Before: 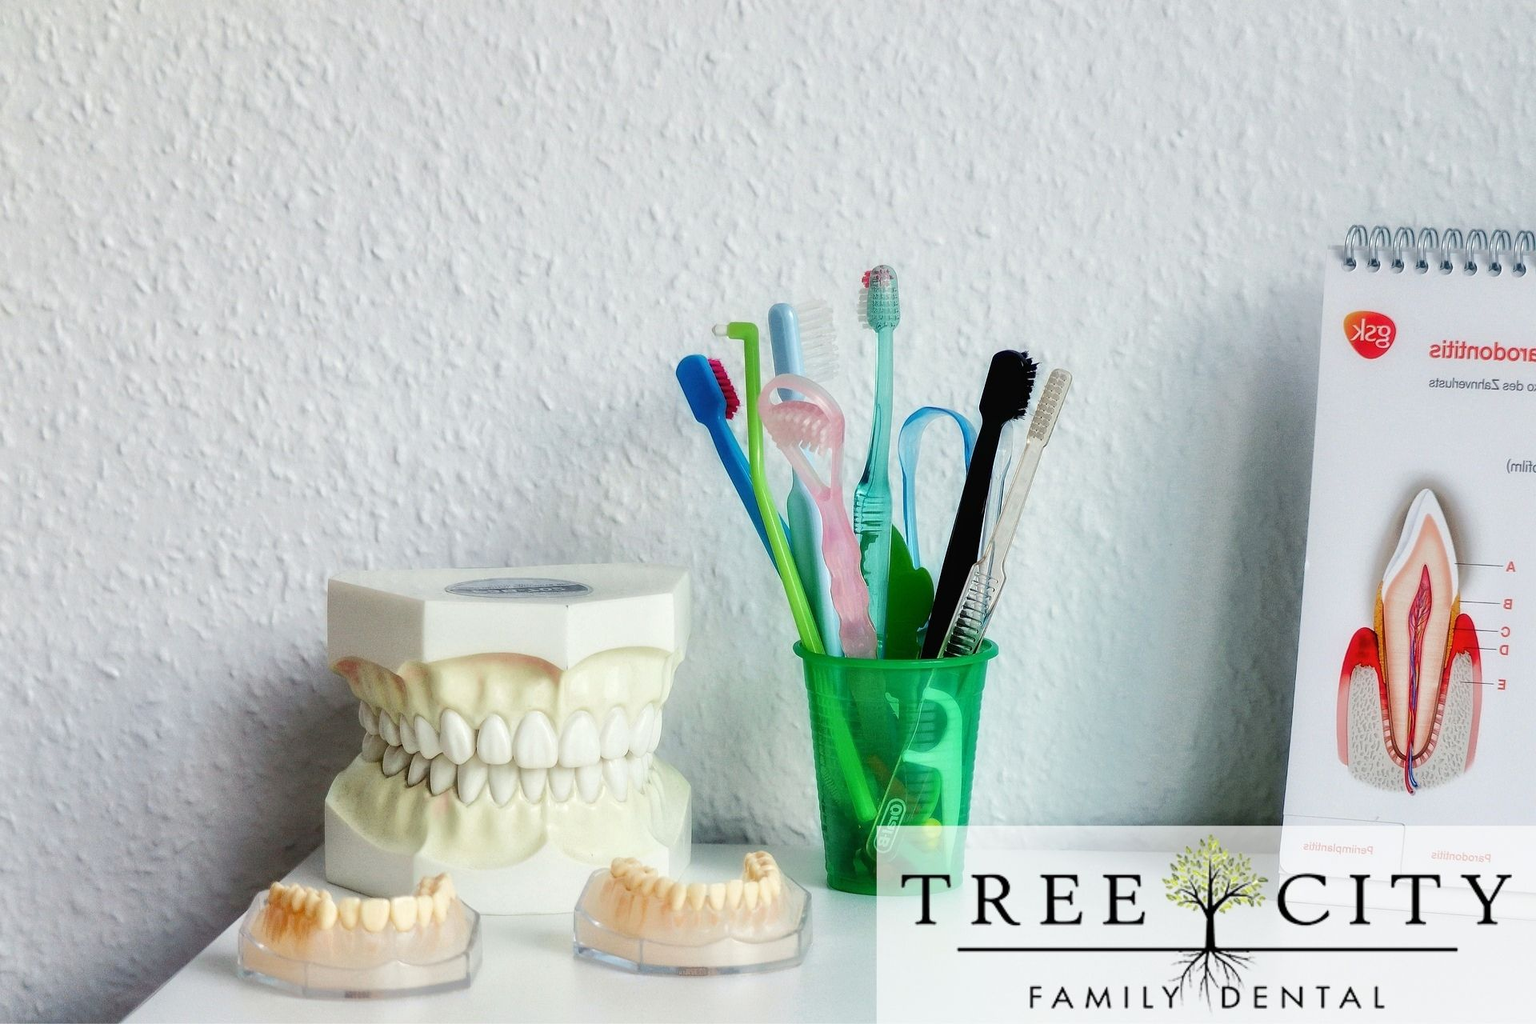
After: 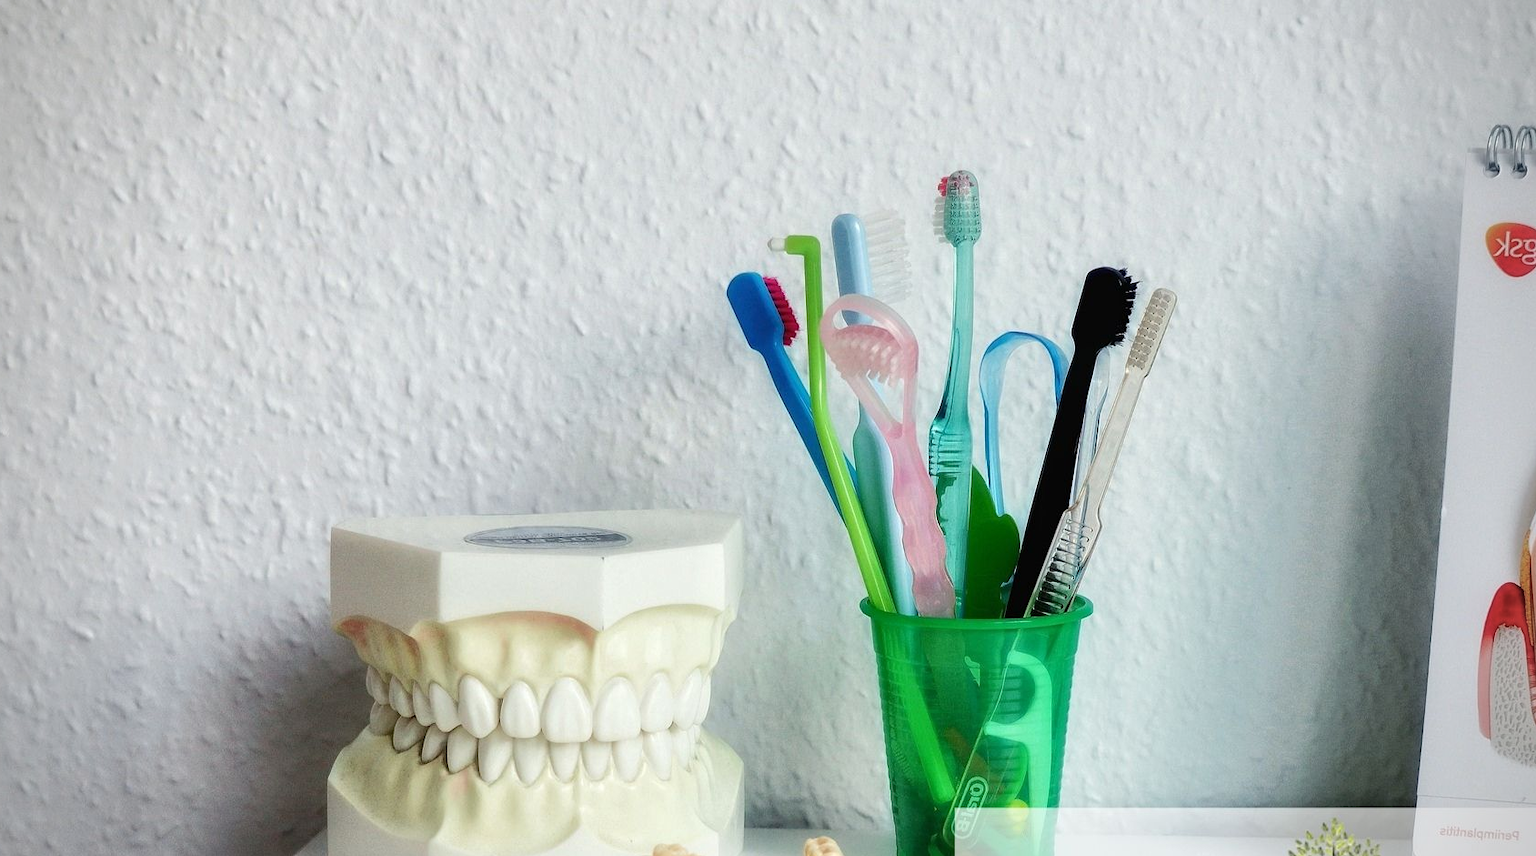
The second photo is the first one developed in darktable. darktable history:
crop and rotate: left 2.425%, top 11.305%, right 9.6%, bottom 15.08%
local contrast: mode bilateral grid, contrast 20, coarseness 50, detail 102%, midtone range 0.2
vignetting: on, module defaults
